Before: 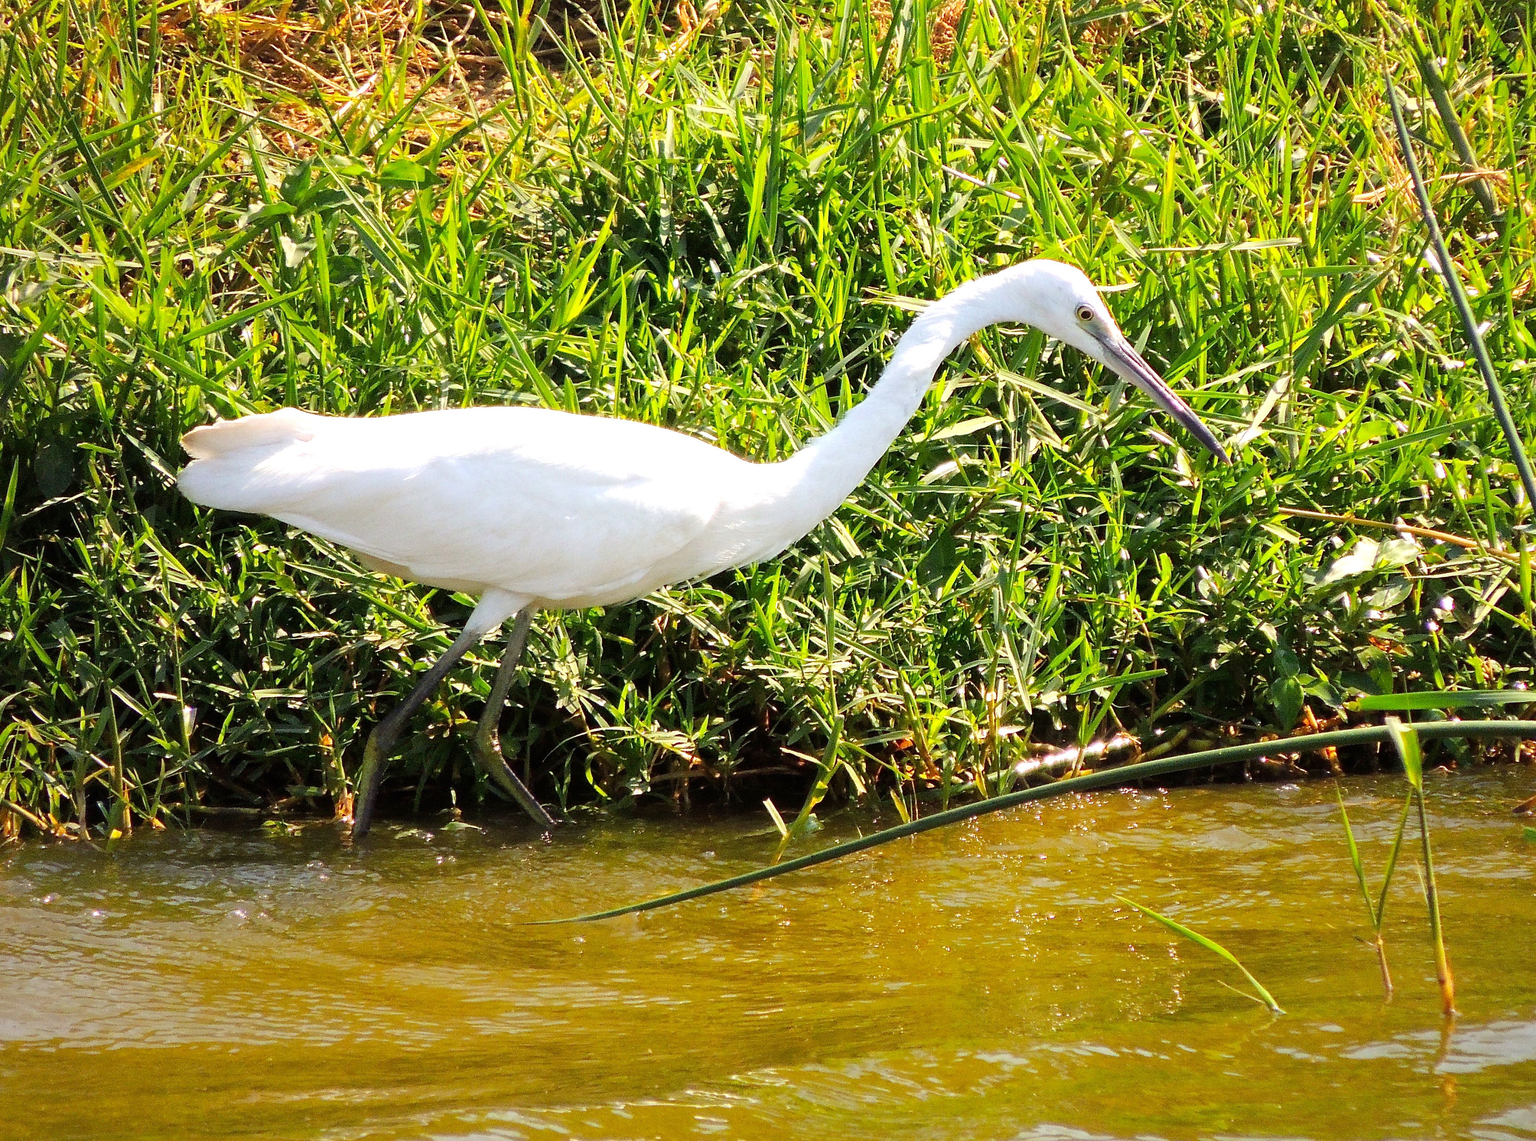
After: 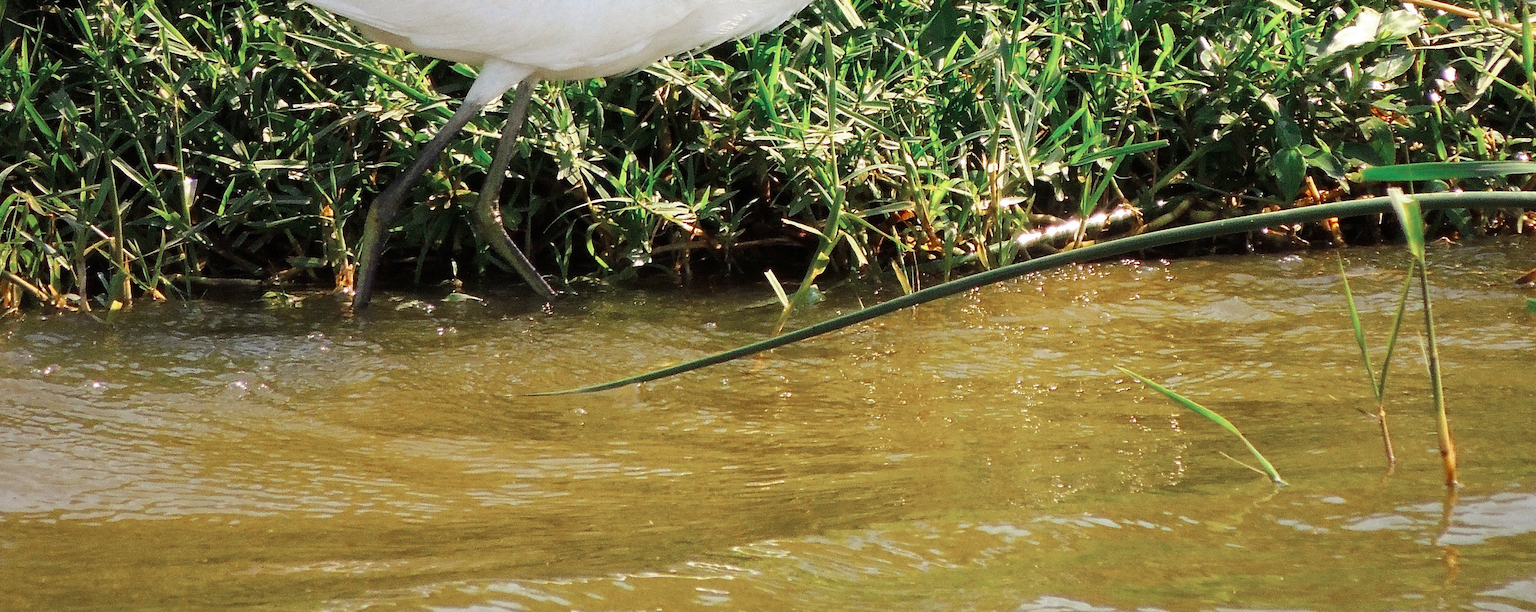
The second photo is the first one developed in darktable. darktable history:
crop and rotate: top 46.416%, right 0.118%
color zones: curves: ch0 [(0, 0.5) (0.125, 0.4) (0.25, 0.5) (0.375, 0.4) (0.5, 0.4) (0.625, 0.35) (0.75, 0.35) (0.875, 0.5)]; ch1 [(0, 0.35) (0.125, 0.45) (0.25, 0.35) (0.375, 0.35) (0.5, 0.35) (0.625, 0.35) (0.75, 0.45) (0.875, 0.35)]; ch2 [(0, 0.6) (0.125, 0.5) (0.25, 0.5) (0.375, 0.6) (0.5, 0.6) (0.625, 0.5) (0.75, 0.5) (0.875, 0.5)]
